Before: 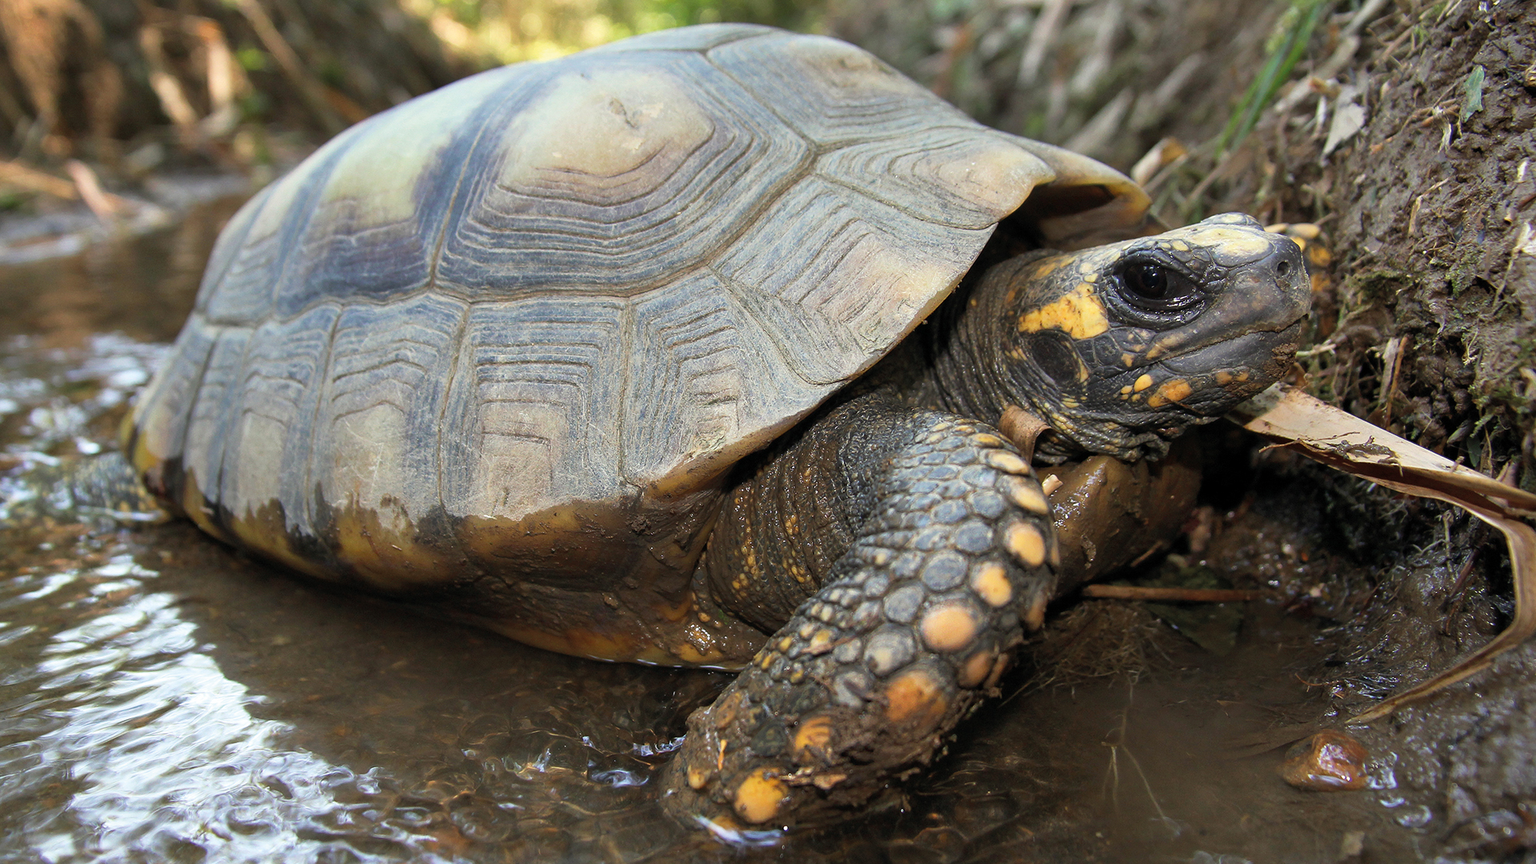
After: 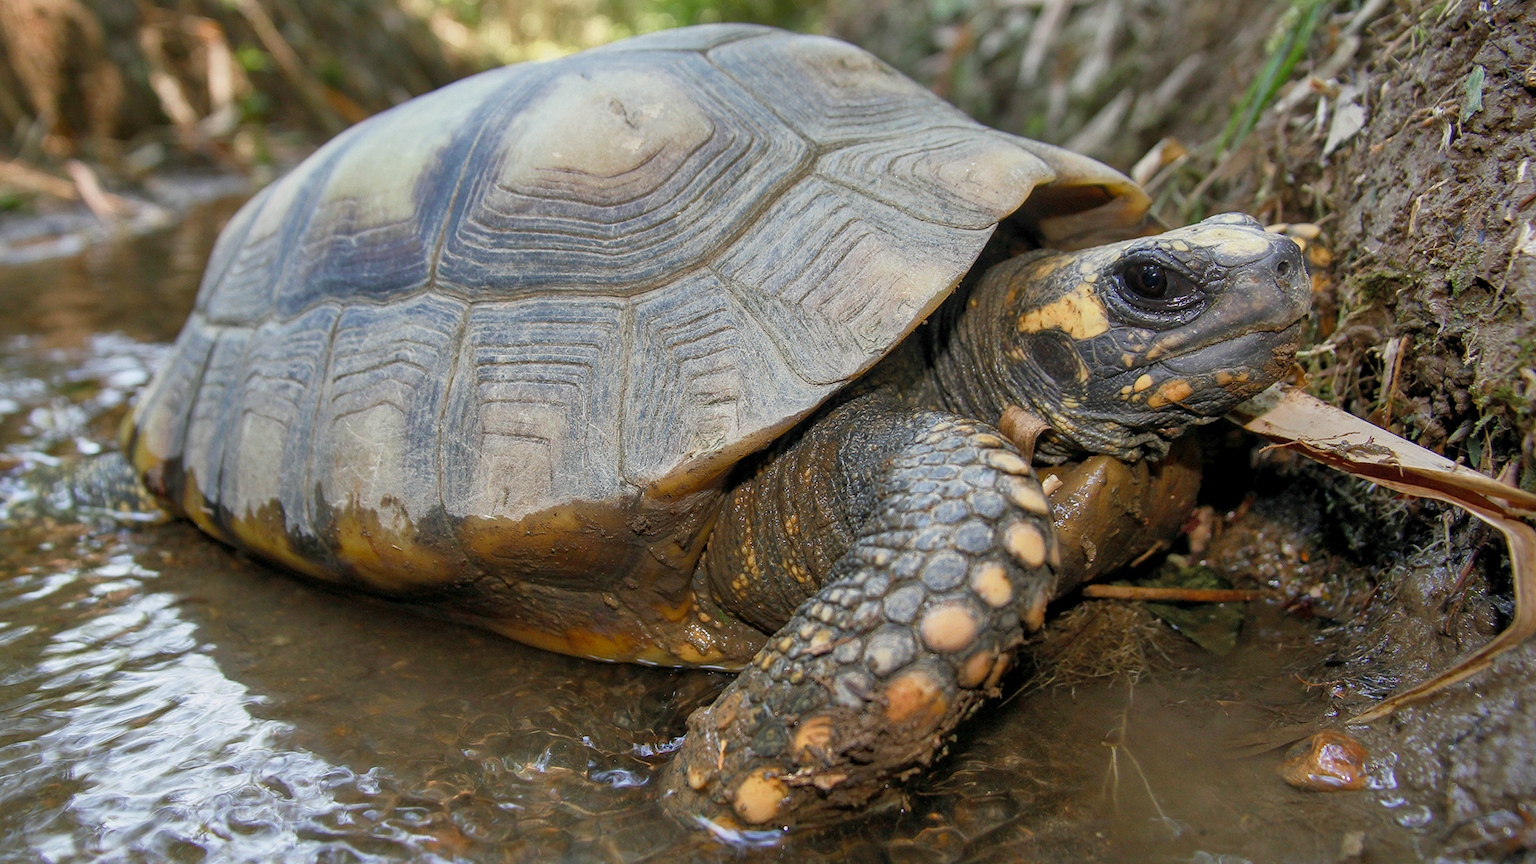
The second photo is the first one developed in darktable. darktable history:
color balance rgb: shadows lift › chroma 1%, shadows lift › hue 113°, highlights gain › chroma 0.2%, highlights gain › hue 333°, perceptual saturation grading › global saturation 20%, perceptual saturation grading › highlights -50%, perceptual saturation grading › shadows 25%, contrast -10%
local contrast: on, module defaults
white balance: red 0.988, blue 1.017
shadows and highlights: on, module defaults
